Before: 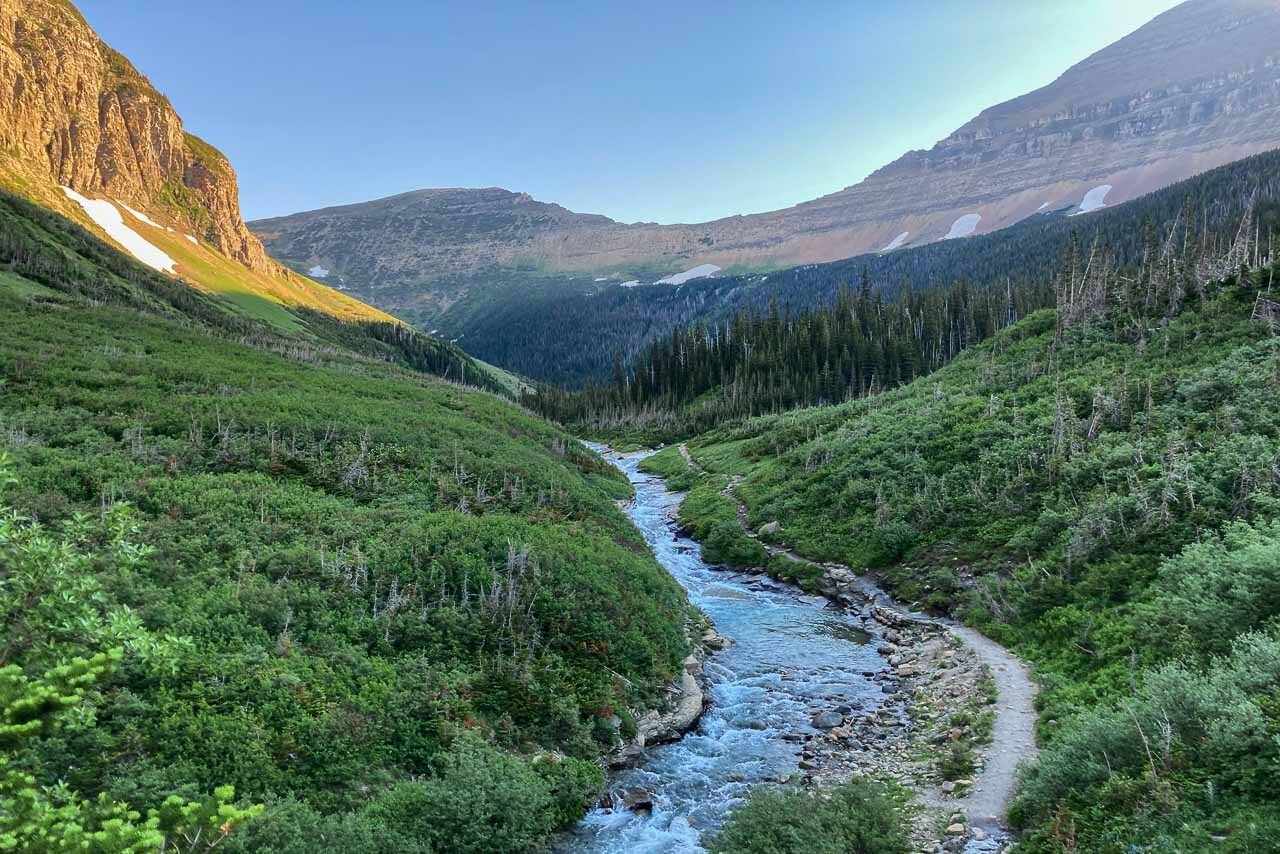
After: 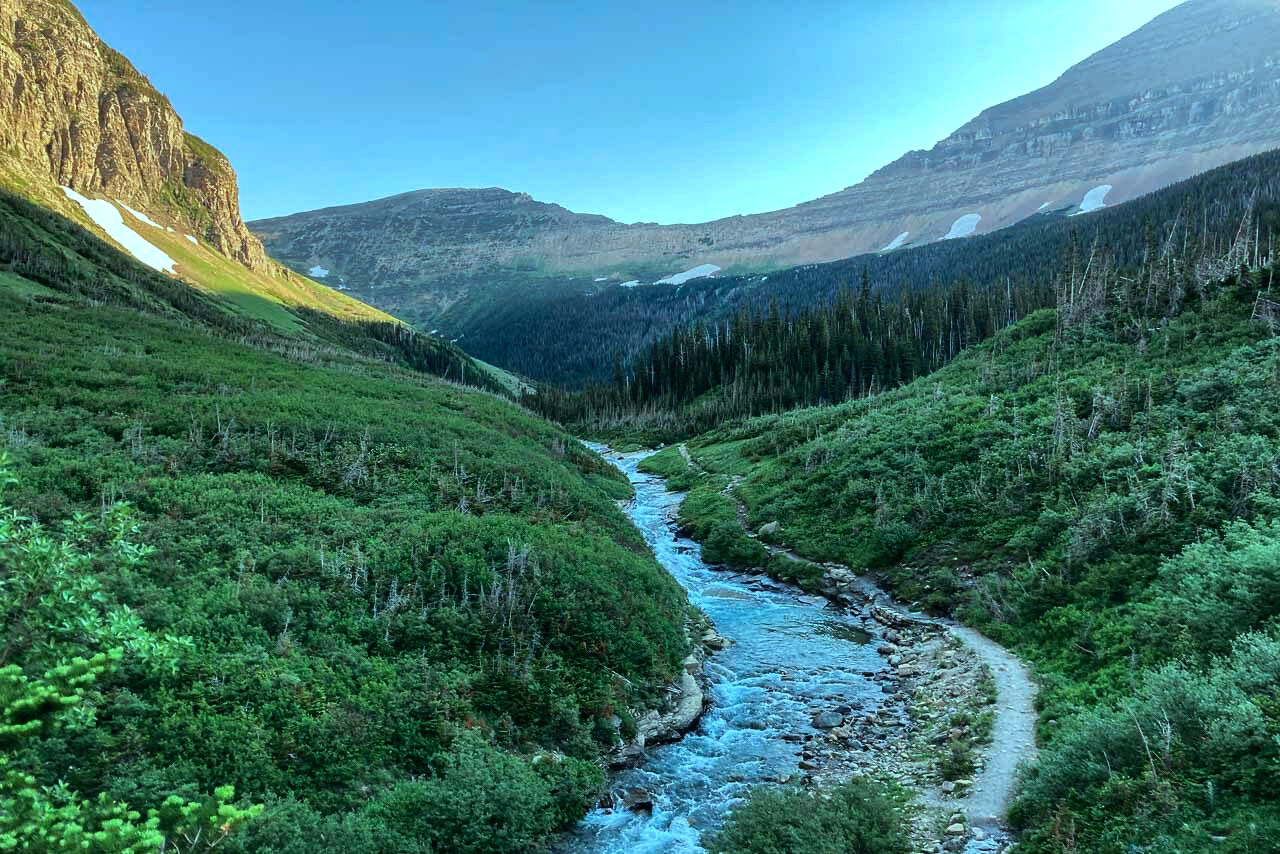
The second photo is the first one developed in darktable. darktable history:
contrast brightness saturation: saturation -0.048
contrast equalizer: octaves 7, y [[0.6 ×6], [0.55 ×6], [0 ×6], [0 ×6], [0 ×6]], mix -0.118
color balance rgb: shadows lift › chroma 0.899%, shadows lift › hue 112.9°, power › luminance -7.534%, power › chroma 1.125%, power › hue 215.45°, highlights gain › chroma 4.079%, highlights gain › hue 202.94°, perceptual saturation grading › global saturation -0.151%, global vibrance 9.465%, contrast 14.674%, saturation formula JzAzBz (2021)
